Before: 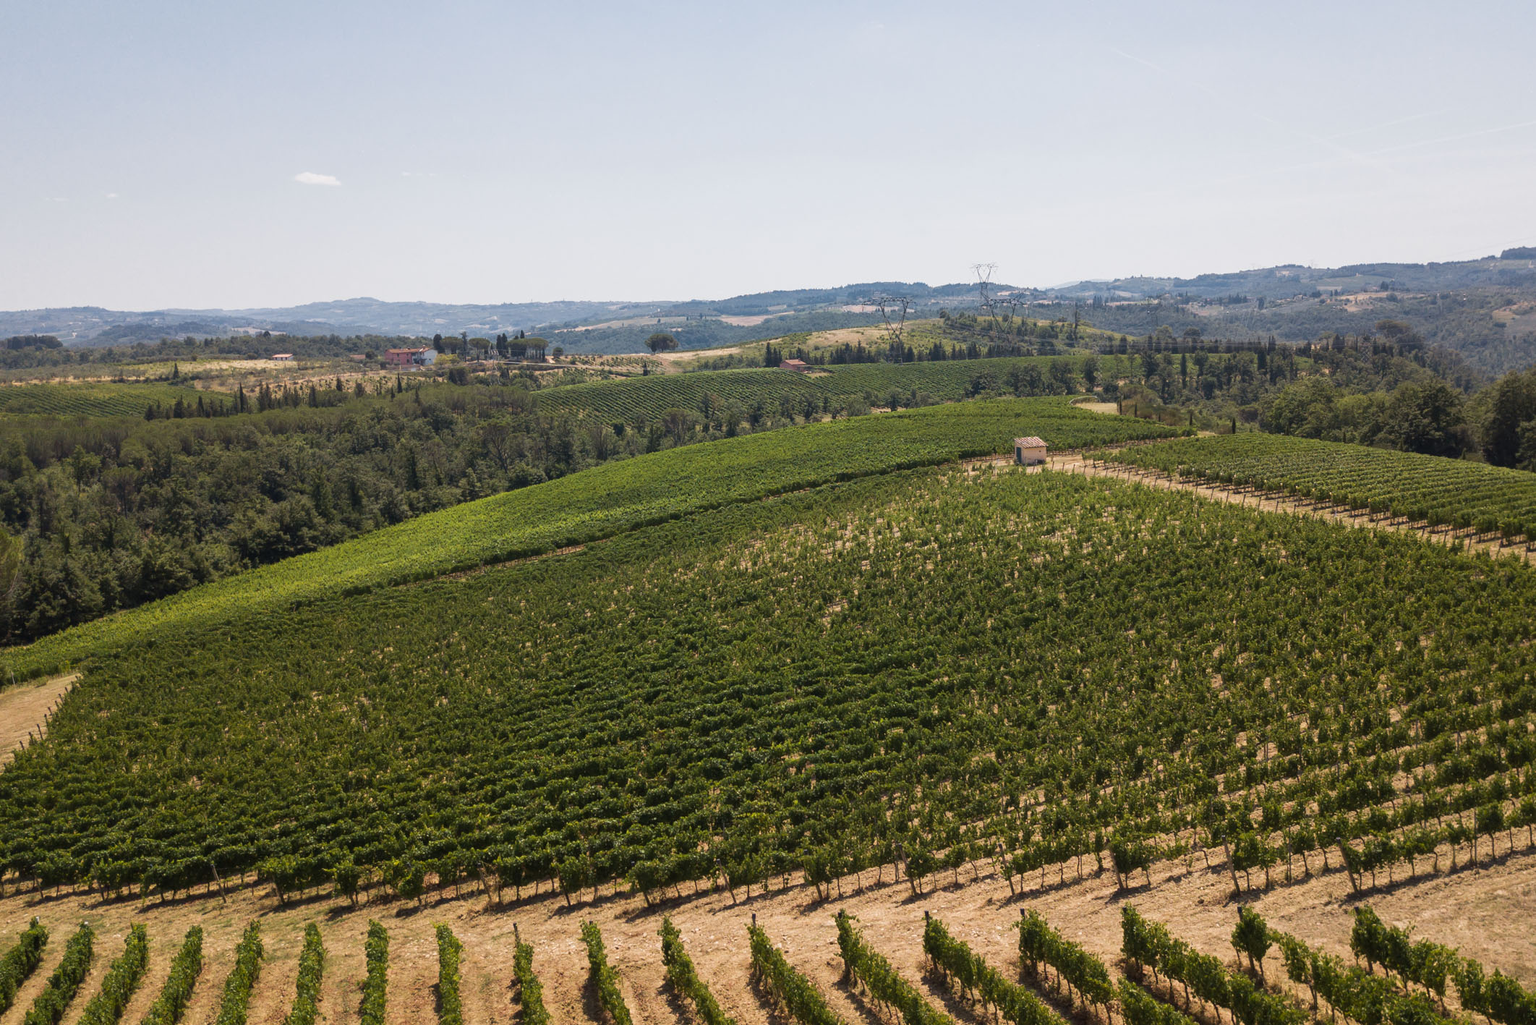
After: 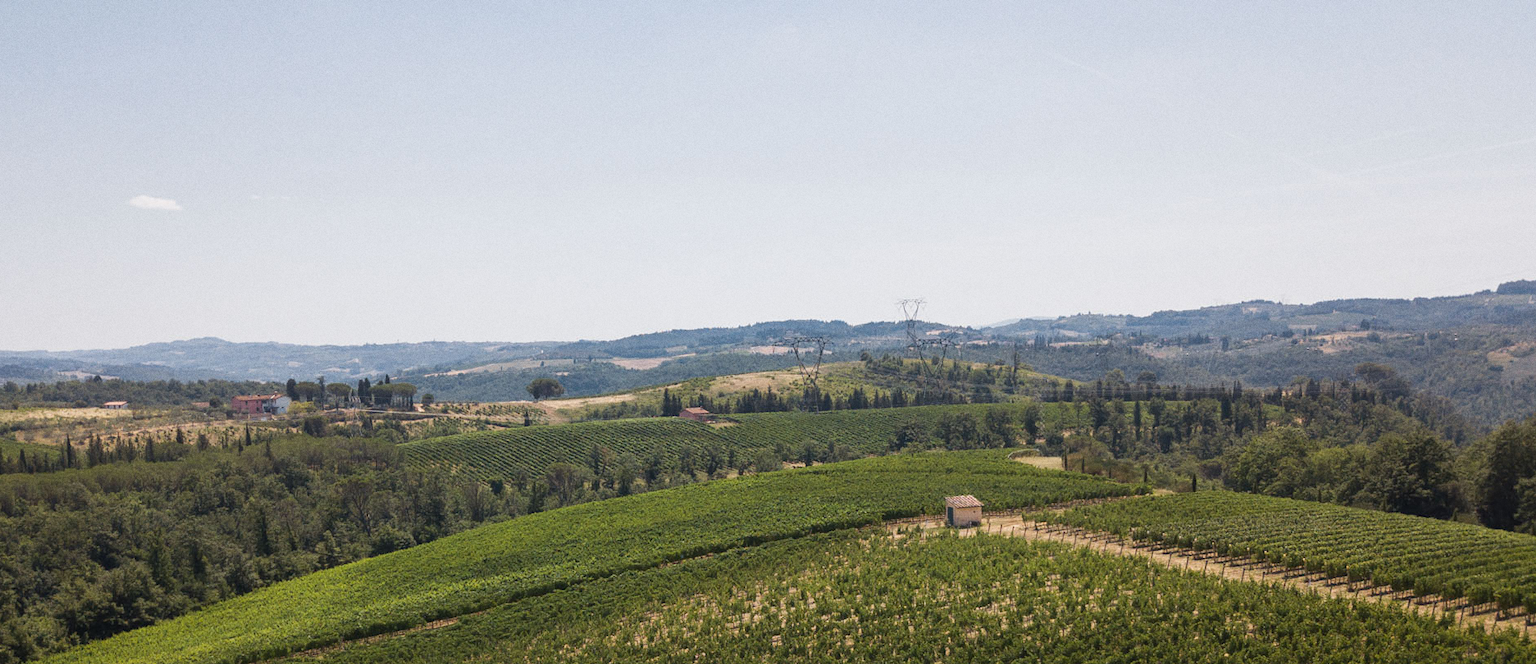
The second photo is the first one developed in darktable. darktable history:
crop and rotate: left 11.812%, bottom 42.776%
grain: coarseness 0.47 ISO
